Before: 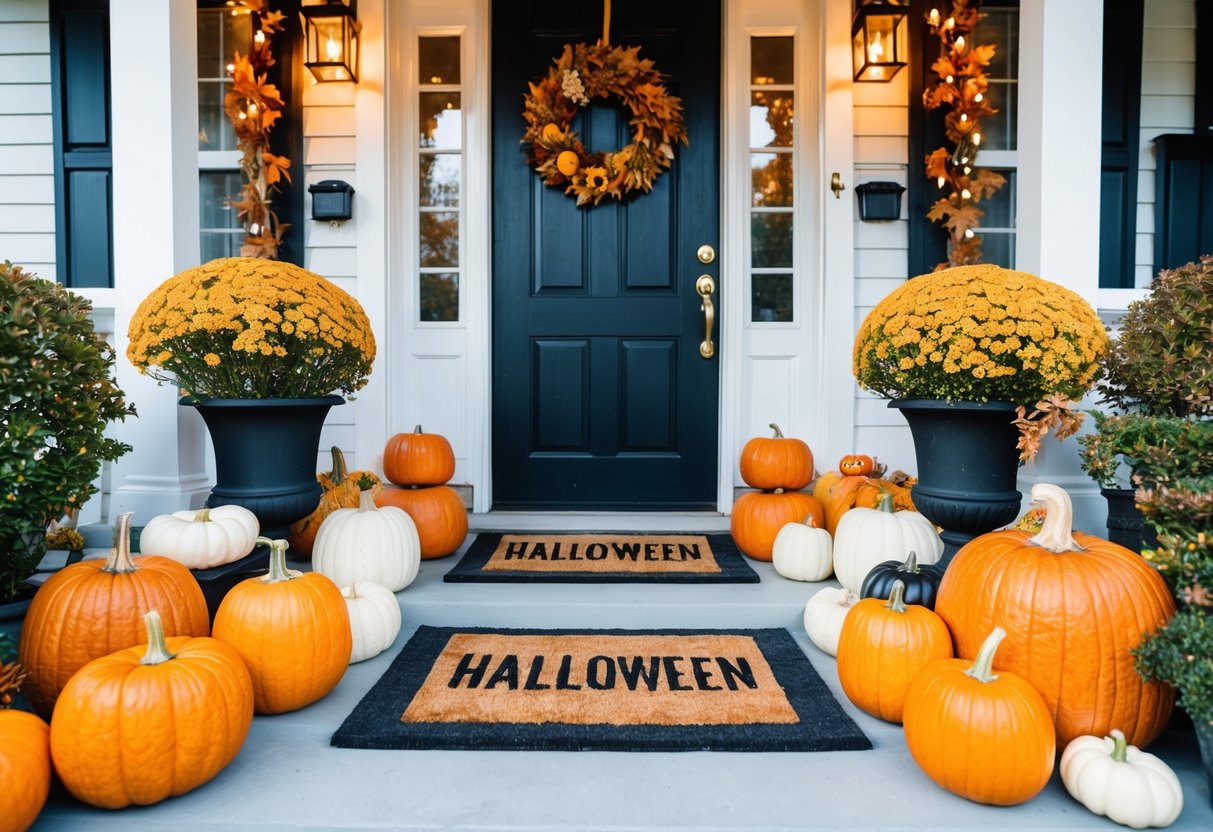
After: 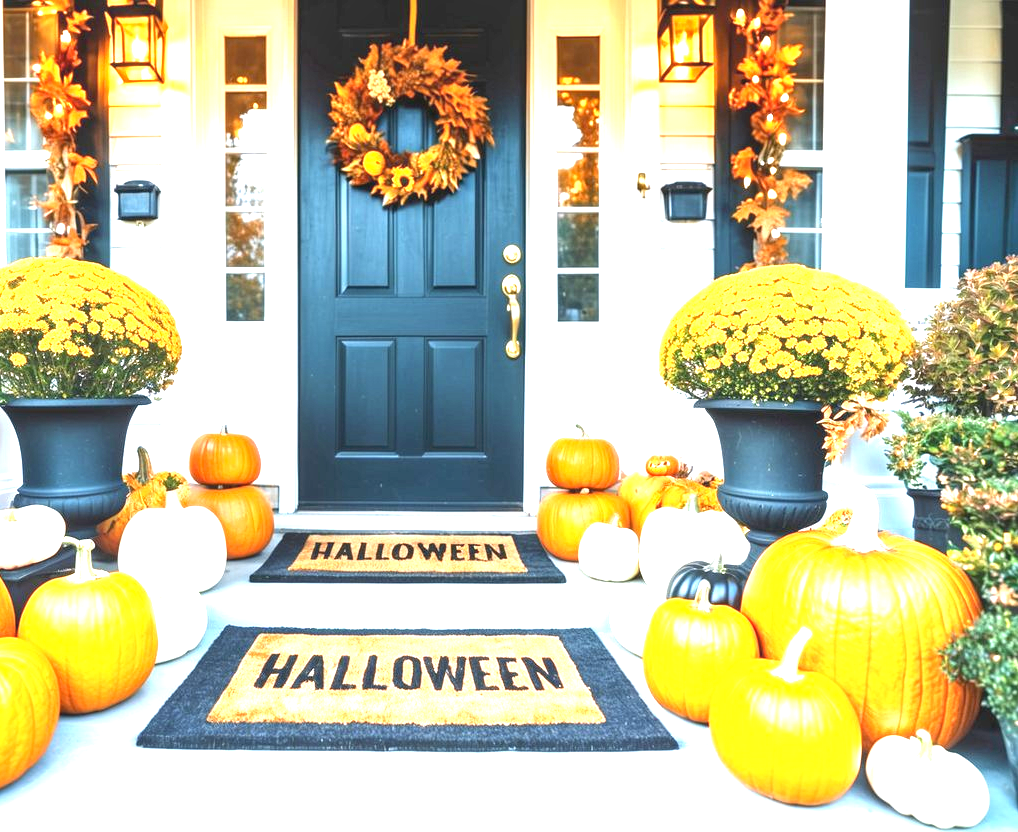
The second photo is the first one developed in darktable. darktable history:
exposure: exposure 1.995 EV, compensate highlight preservation false
crop: left 16.008%
local contrast: detail 110%
